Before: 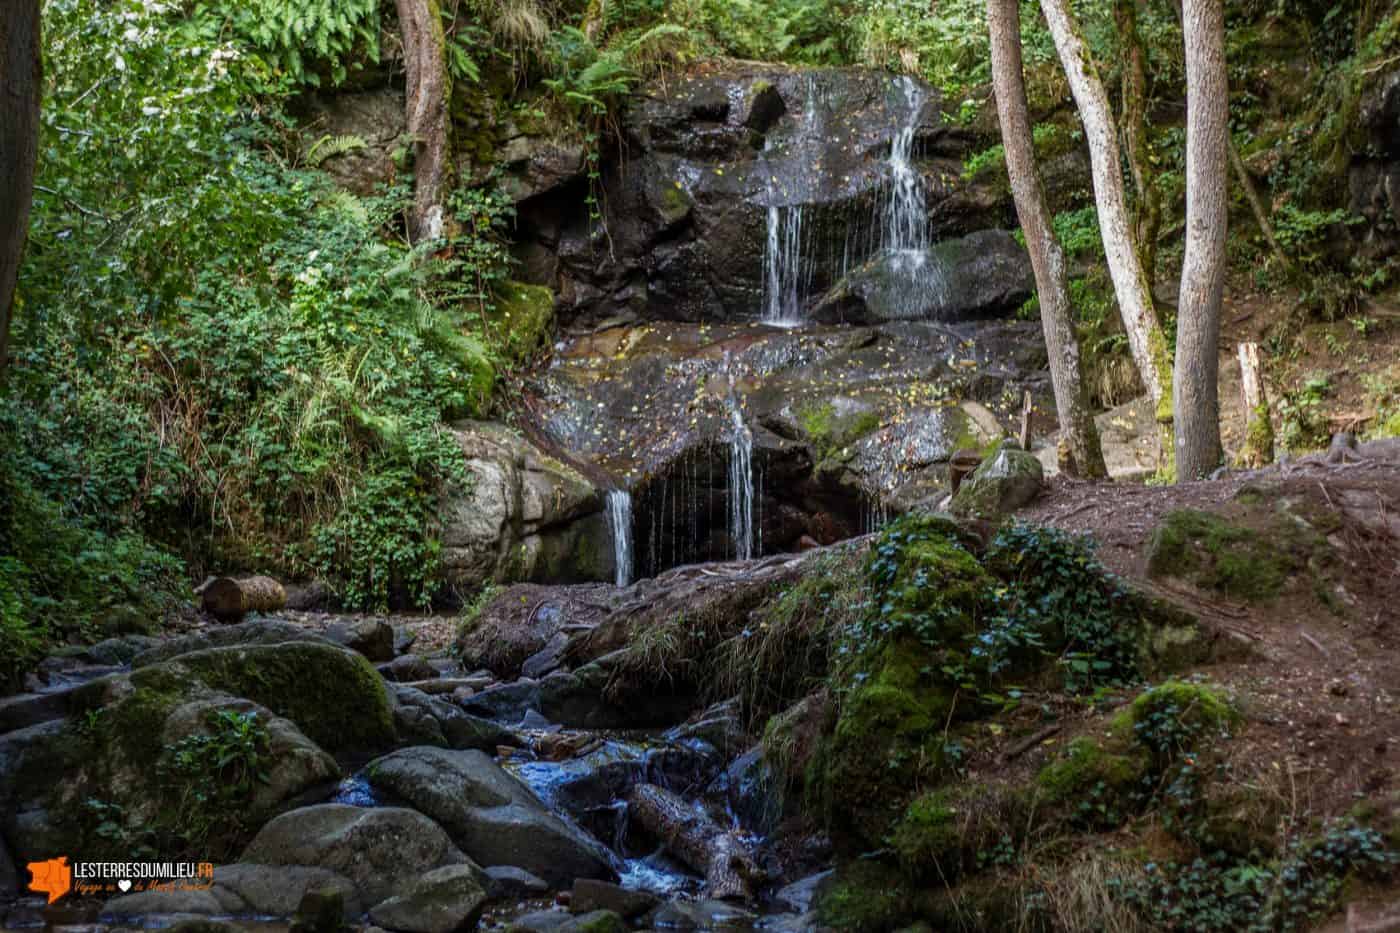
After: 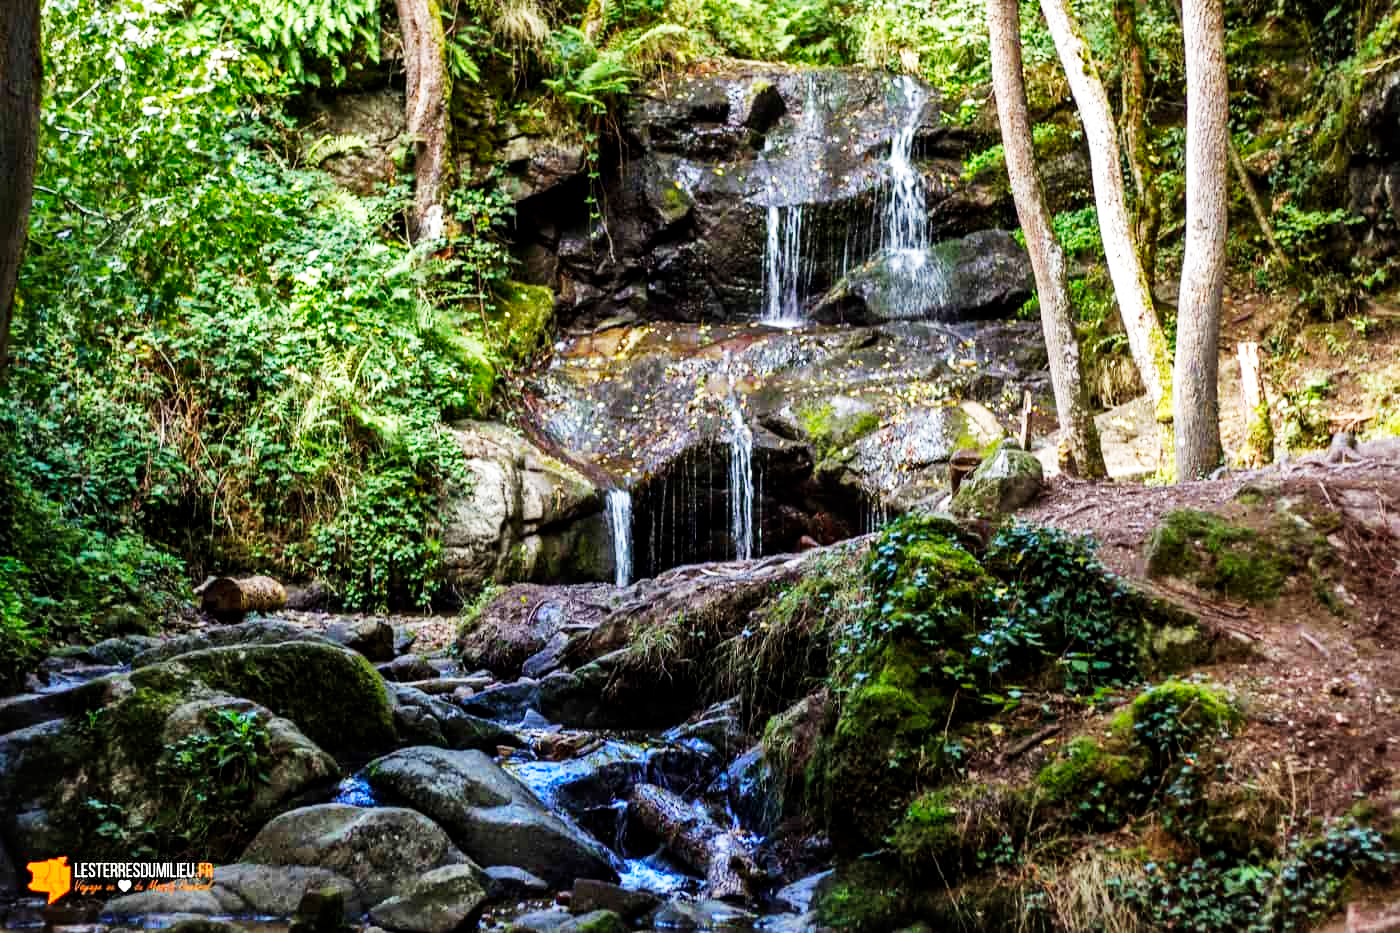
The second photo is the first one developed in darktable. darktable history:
base curve: curves: ch0 [(0, 0) (0.007, 0.004) (0.027, 0.03) (0.046, 0.07) (0.207, 0.54) (0.442, 0.872) (0.673, 0.972) (1, 1)], preserve colors none
shadows and highlights: shadows 37.27, highlights -28.18, soften with gaussian
local contrast: mode bilateral grid, contrast 20, coarseness 50, detail 120%, midtone range 0.2
